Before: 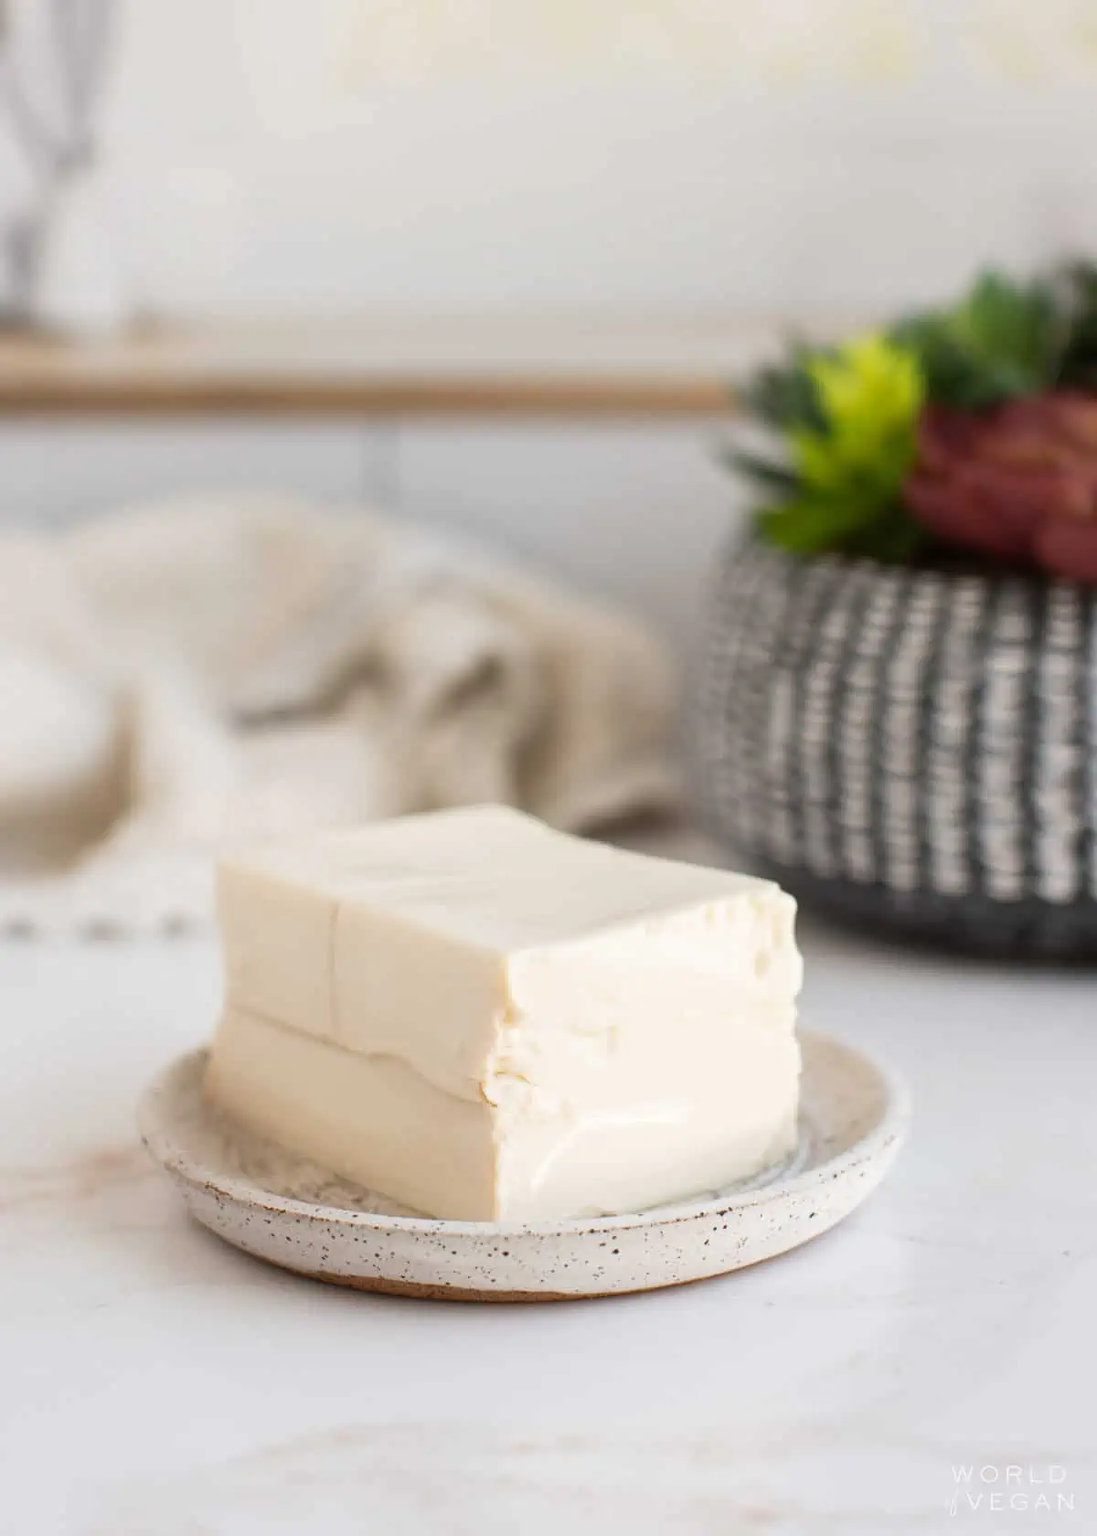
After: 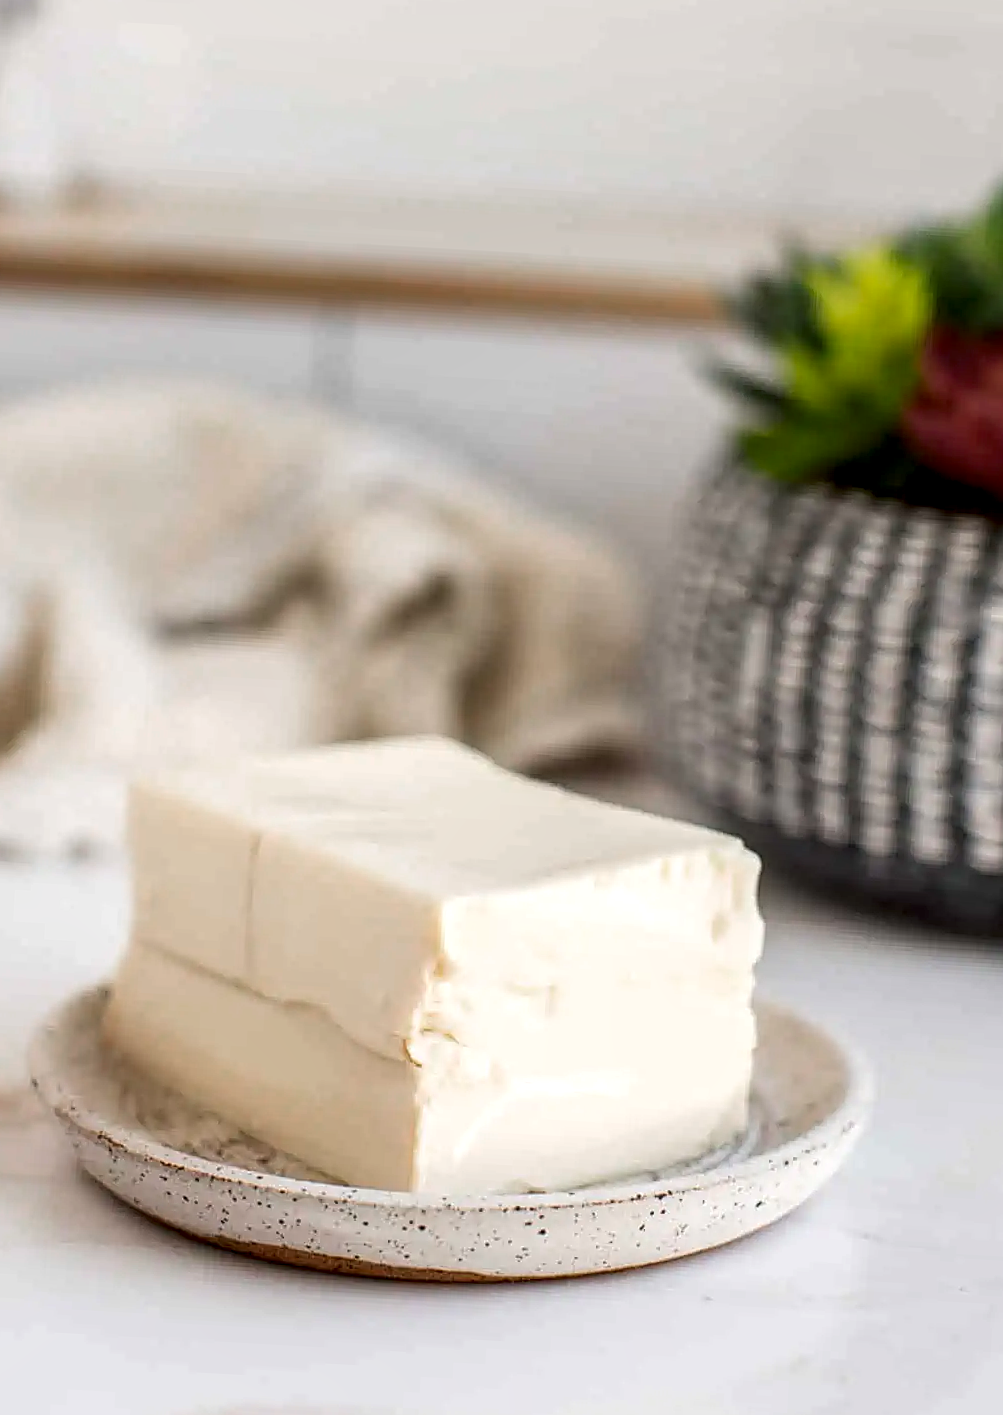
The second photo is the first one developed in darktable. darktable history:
crop and rotate: angle -3.15°, left 5.386%, top 5.213%, right 4.695%, bottom 4.181%
color zones: curves: ch0 [(0, 0.5) (0.143, 0.5) (0.286, 0.456) (0.429, 0.5) (0.571, 0.5) (0.714, 0.5) (0.857, 0.5) (1, 0.5)]; ch1 [(0, 0.5) (0.143, 0.5) (0.286, 0.422) (0.429, 0.5) (0.571, 0.5) (0.714, 0.5) (0.857, 0.5) (1, 0.5)]
contrast brightness saturation: contrast 0.079, saturation 0.196
local contrast: highlights 27%, detail 150%
sharpen: on, module defaults
